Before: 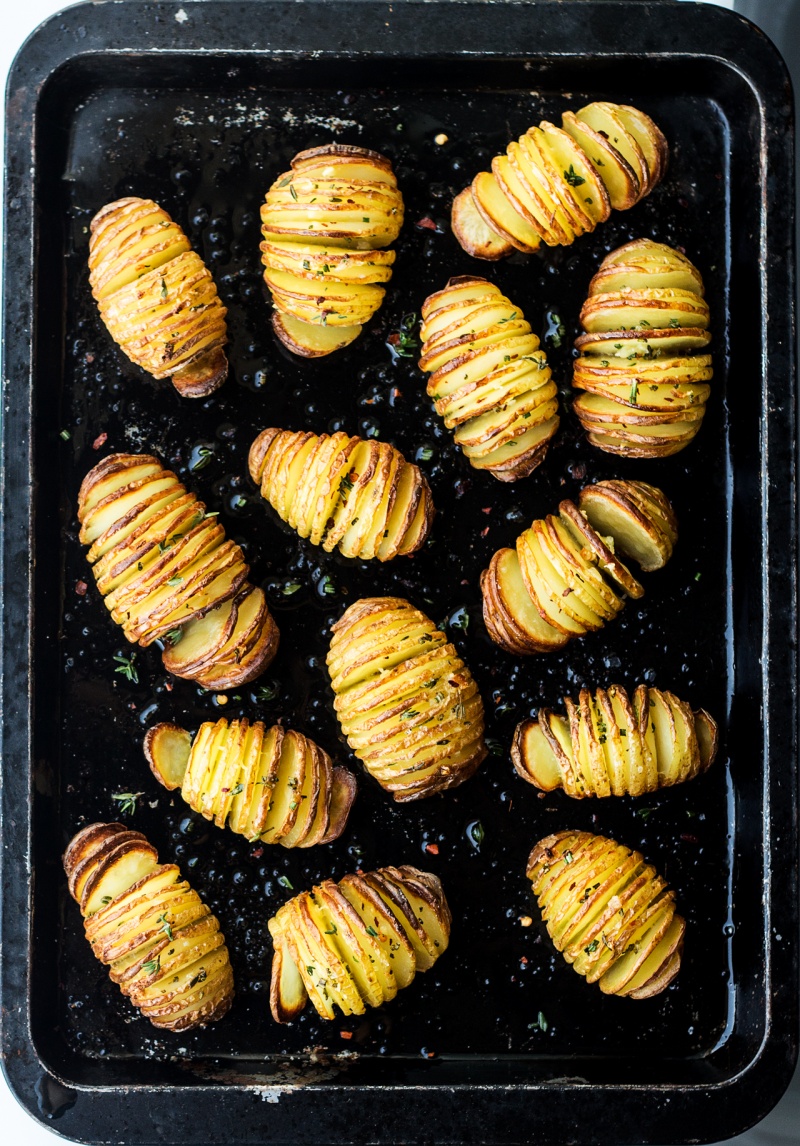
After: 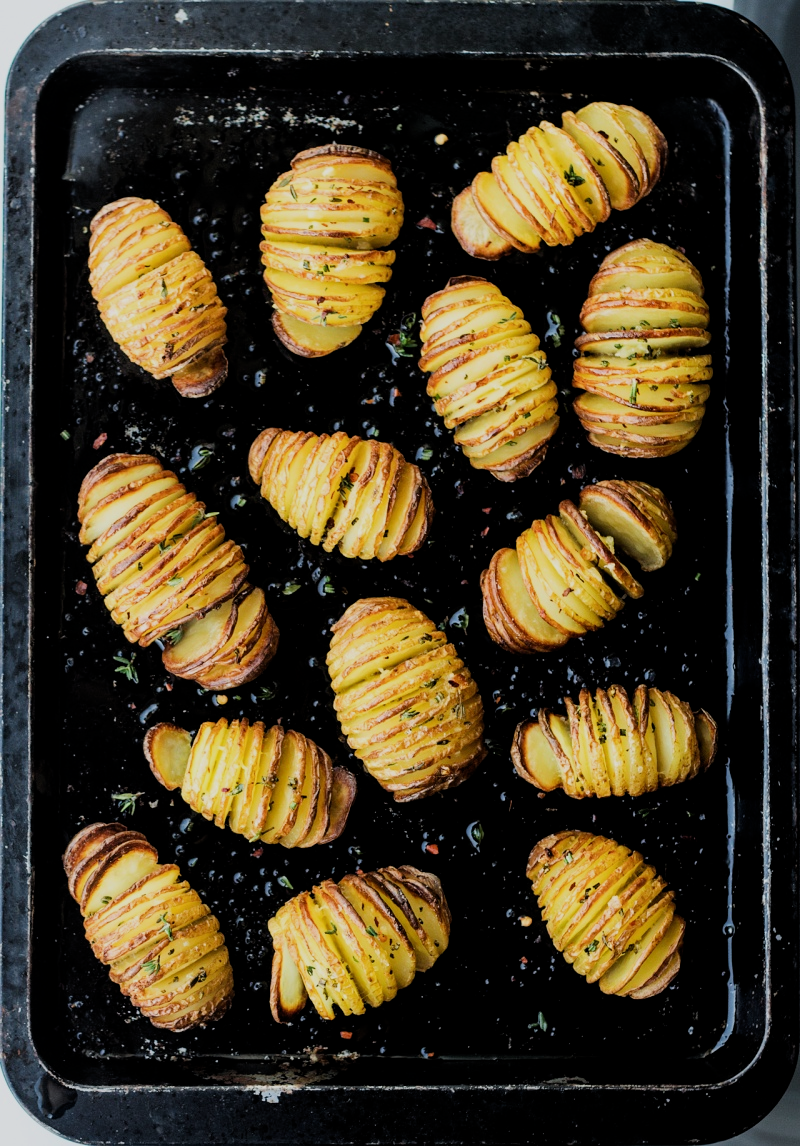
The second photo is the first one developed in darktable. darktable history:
filmic rgb: middle gray luminance 18.36%, black relative exposure -8.91 EV, white relative exposure 3.73 EV, threshold 2.98 EV, target black luminance 0%, hardness 4.92, latitude 67.41%, contrast 0.953, highlights saturation mix 19.38%, shadows ↔ highlights balance 21.99%, iterations of high-quality reconstruction 10, enable highlight reconstruction true
